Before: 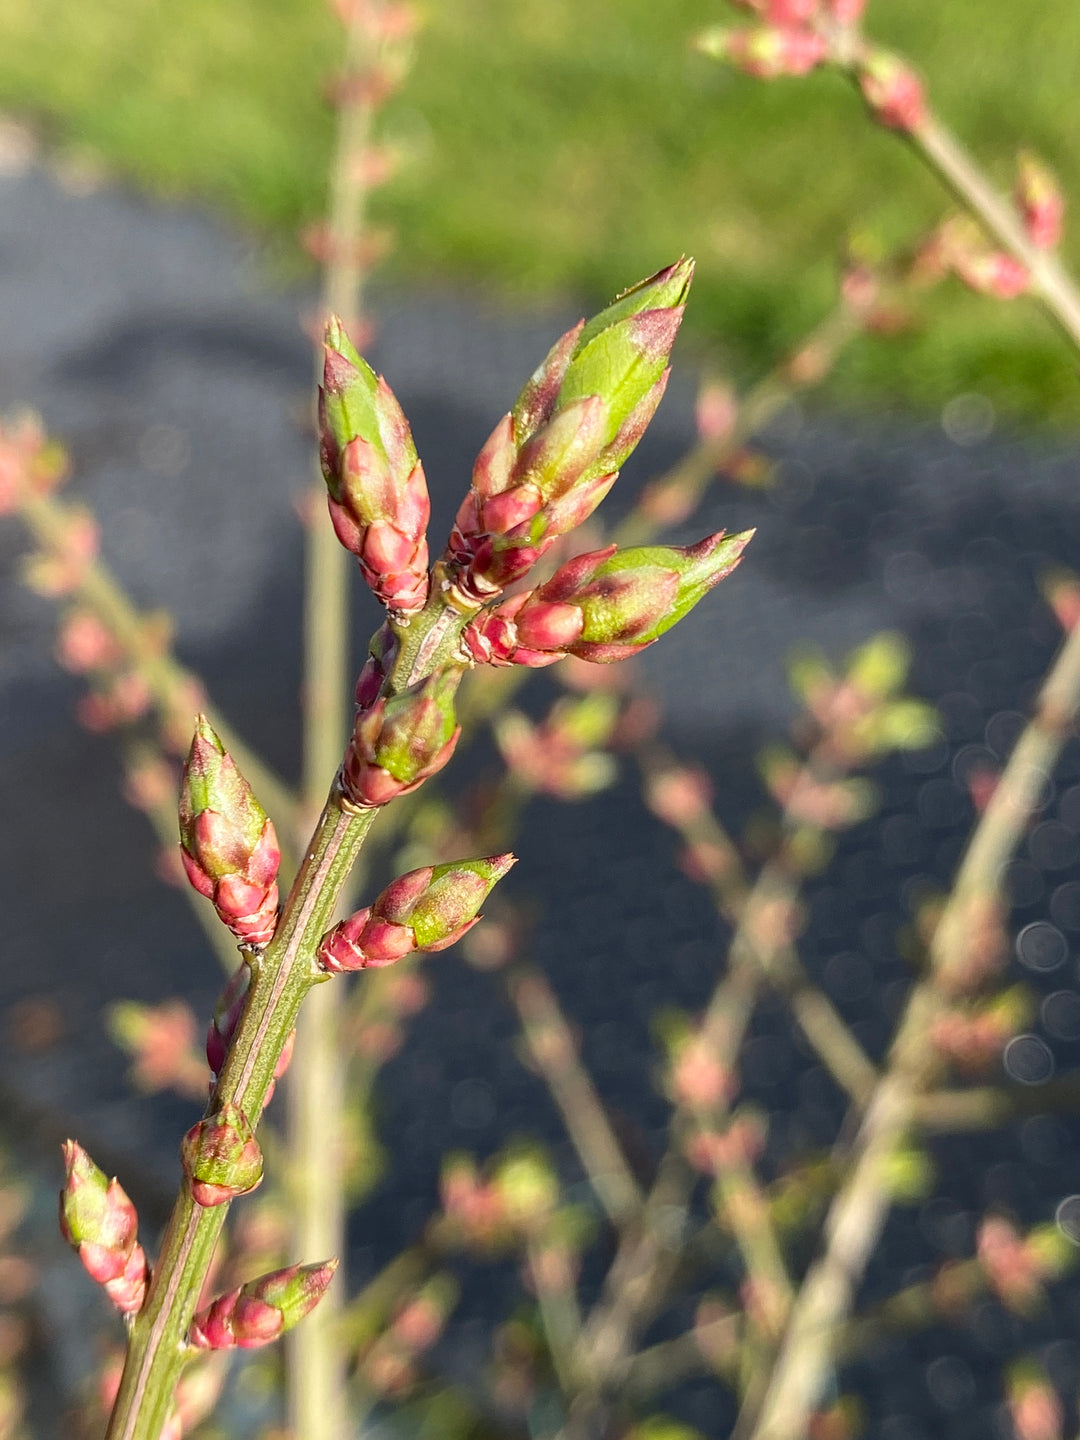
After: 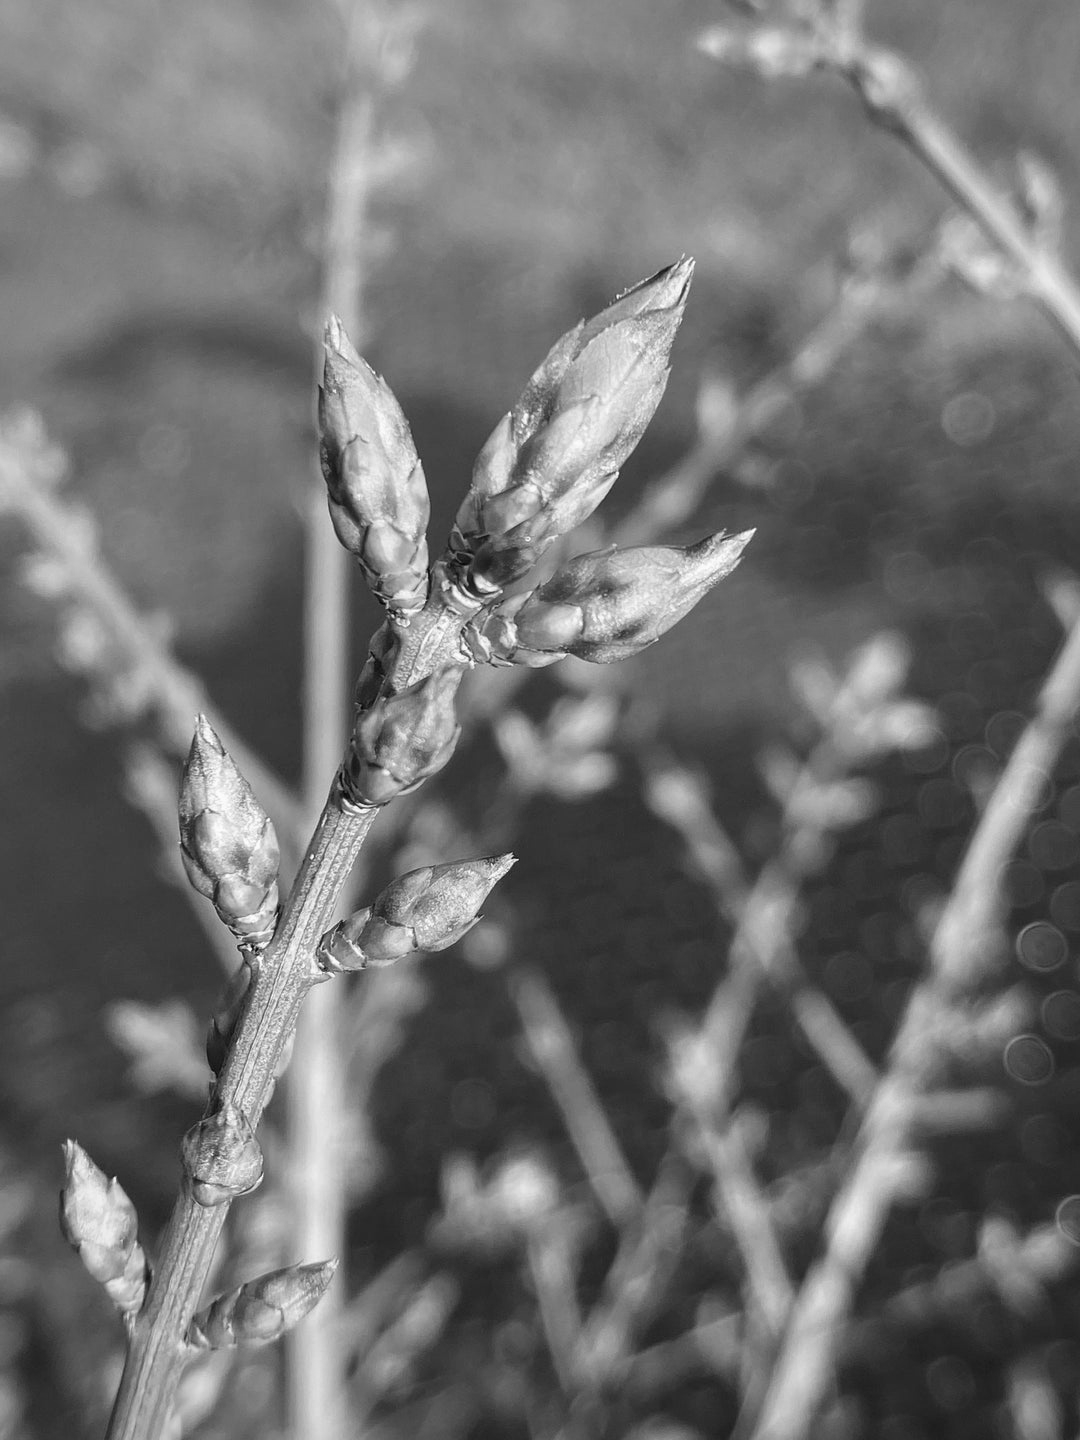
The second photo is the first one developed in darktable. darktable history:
vignetting: on, module defaults
monochrome: a 2.21, b -1.33, size 2.2
